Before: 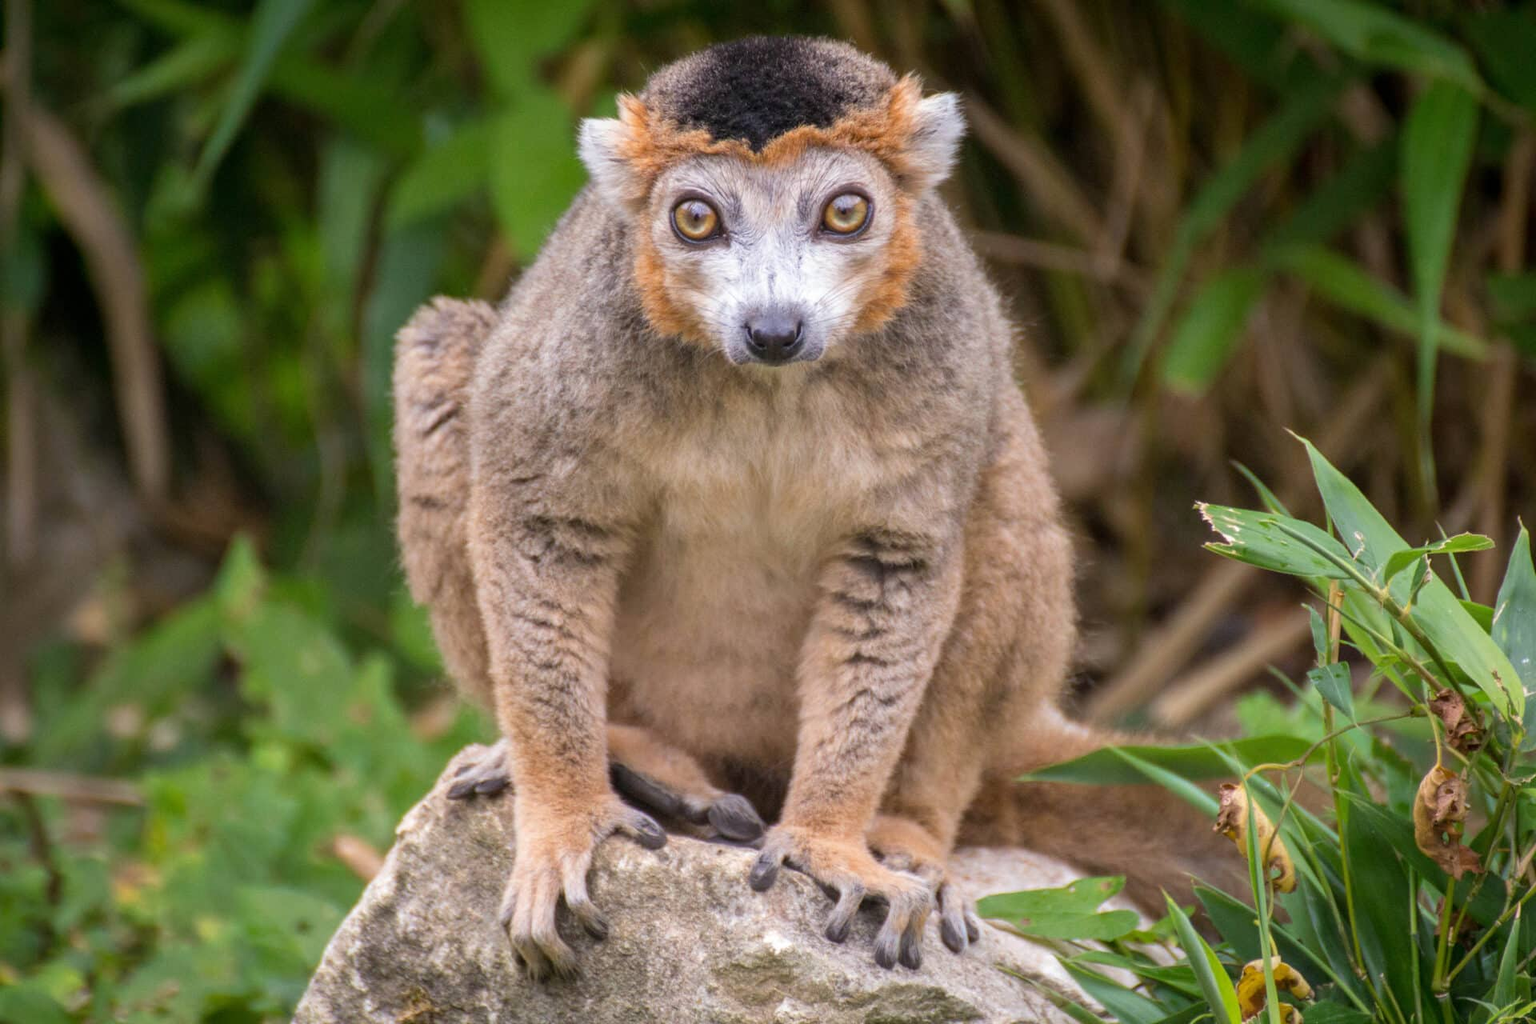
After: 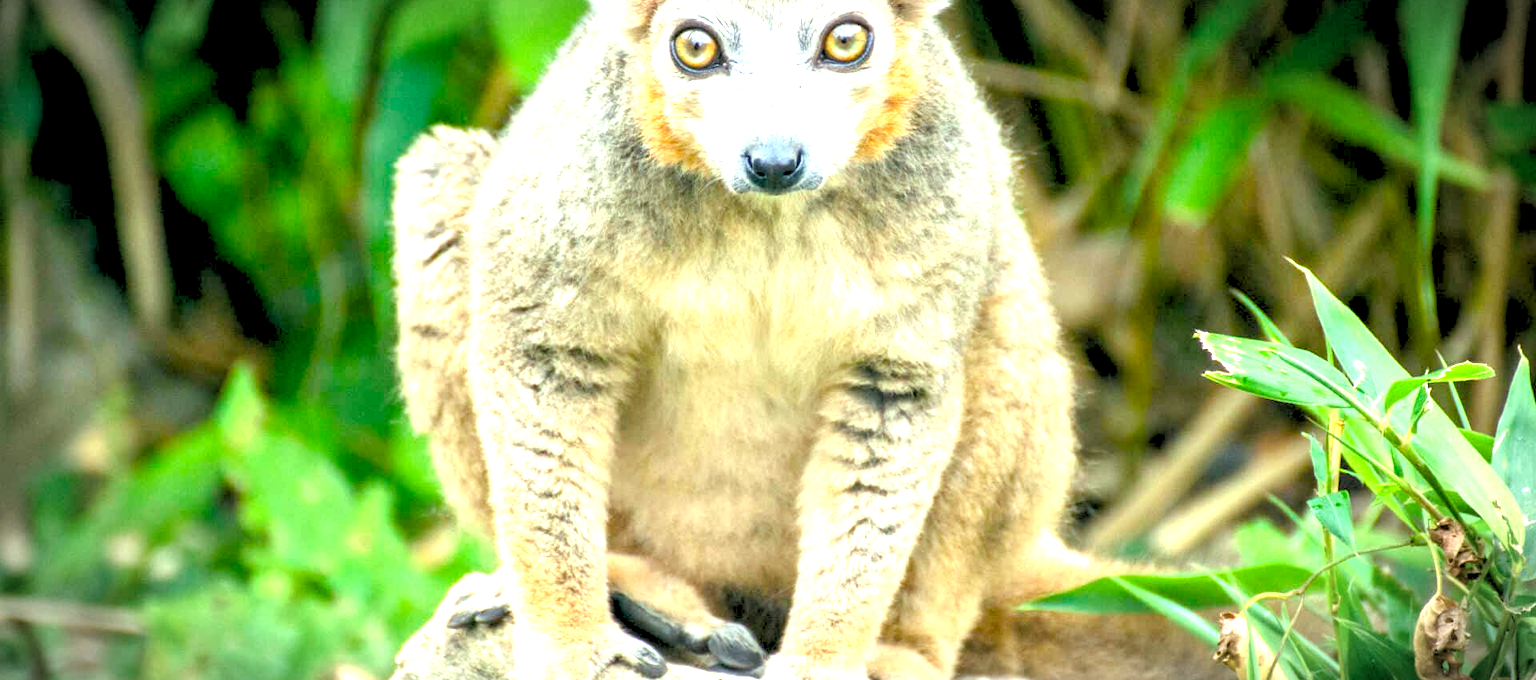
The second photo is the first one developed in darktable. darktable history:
crop: top 16.727%, bottom 16.727%
color balance rgb: shadows lift › luminance -7.7%, shadows lift › chroma 2.13%, shadows lift › hue 165.27°, power › luminance -7.77%, power › chroma 1.1%, power › hue 215.88°, highlights gain › luminance 15.15%, highlights gain › chroma 7%, highlights gain › hue 125.57°, global offset › luminance -0.33%, global offset › chroma 0.11%, global offset › hue 165.27°, perceptual saturation grading › global saturation 24.42%, perceptual saturation grading › highlights -24.42%, perceptual saturation grading › mid-tones 24.42%, perceptual saturation grading › shadows 40%, perceptual brilliance grading › global brilliance -5%, perceptual brilliance grading › highlights 24.42%, perceptual brilliance grading › mid-tones 7%, perceptual brilliance grading › shadows -5%
vignetting: fall-off start 87%, automatic ratio true
exposure: black level correction 0, exposure 1.2 EV, compensate highlight preservation false
rgb levels: preserve colors sum RGB, levels [[0.038, 0.433, 0.934], [0, 0.5, 1], [0, 0.5, 1]]
